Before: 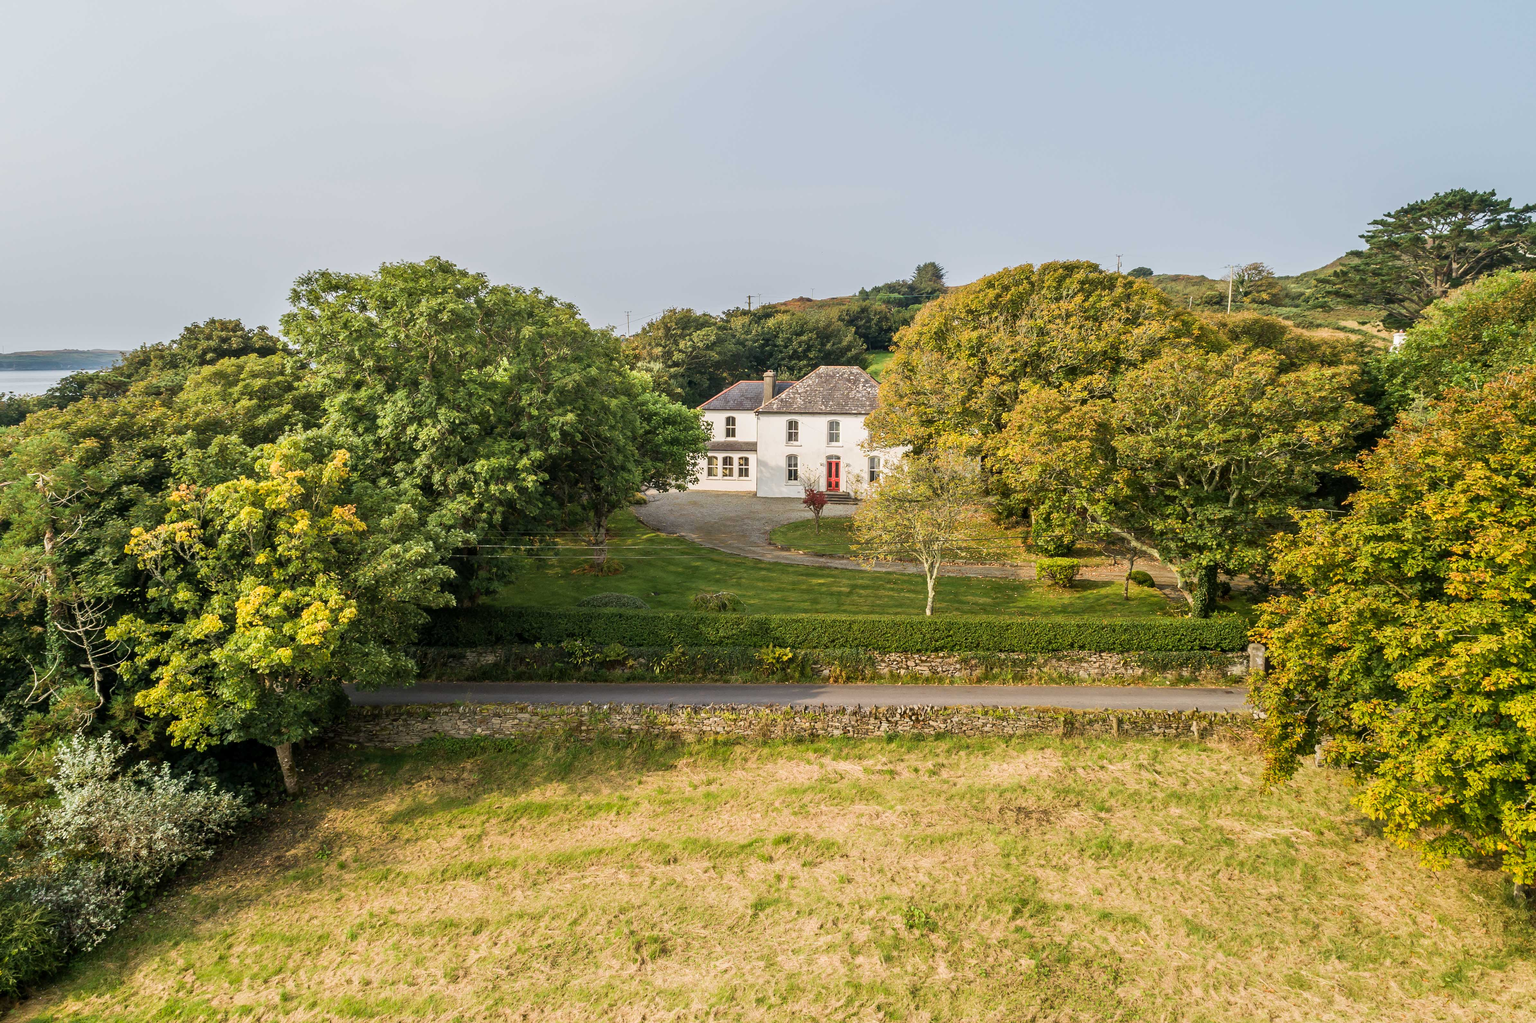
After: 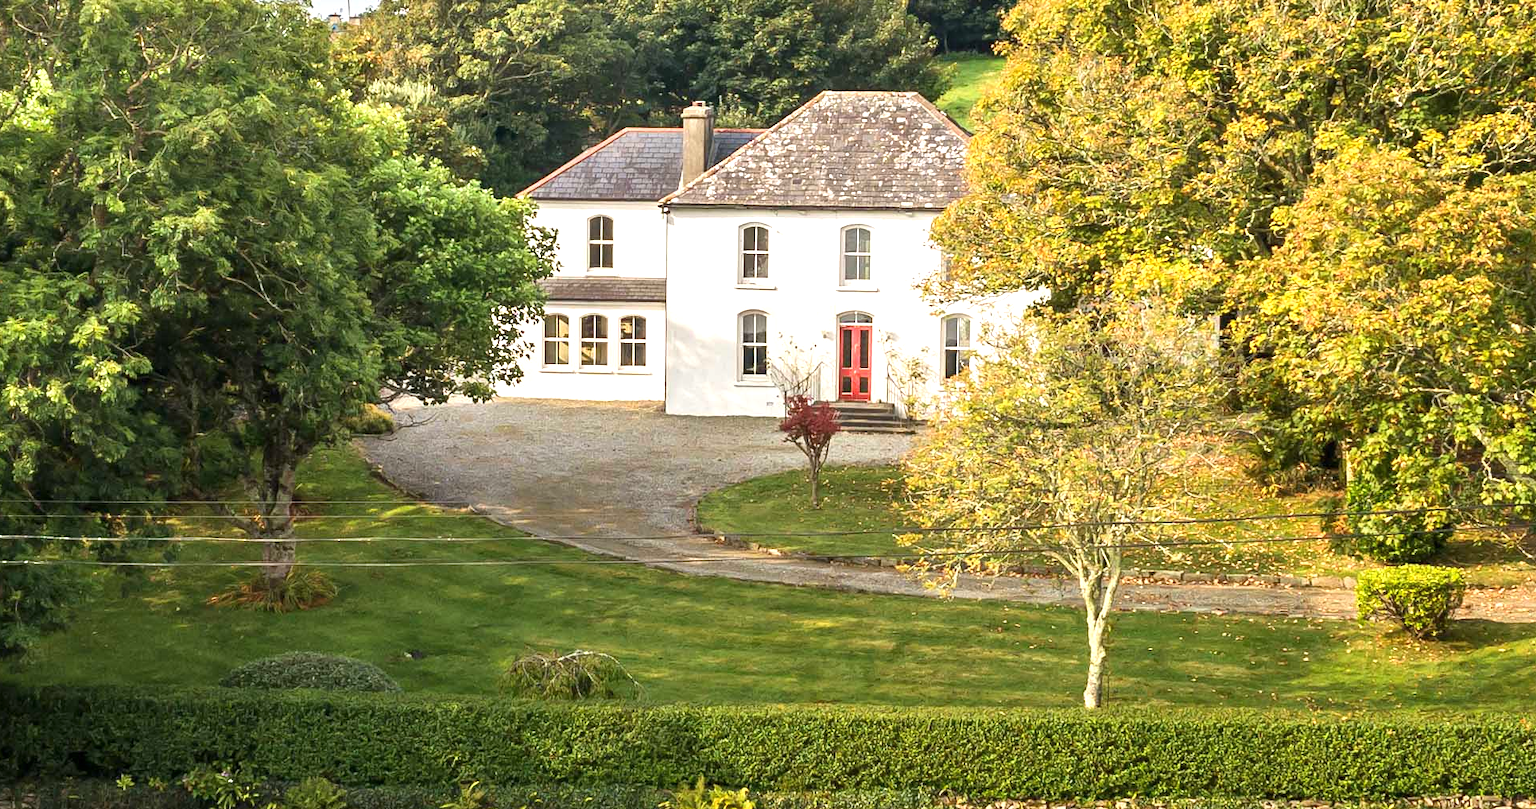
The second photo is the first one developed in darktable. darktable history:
crop: left 31.751%, top 32.172%, right 27.8%, bottom 35.83%
local contrast: mode bilateral grid, contrast 20, coarseness 50, detail 102%, midtone range 0.2
exposure: black level correction 0, exposure 0.7 EV, compensate exposure bias true, compensate highlight preservation false
